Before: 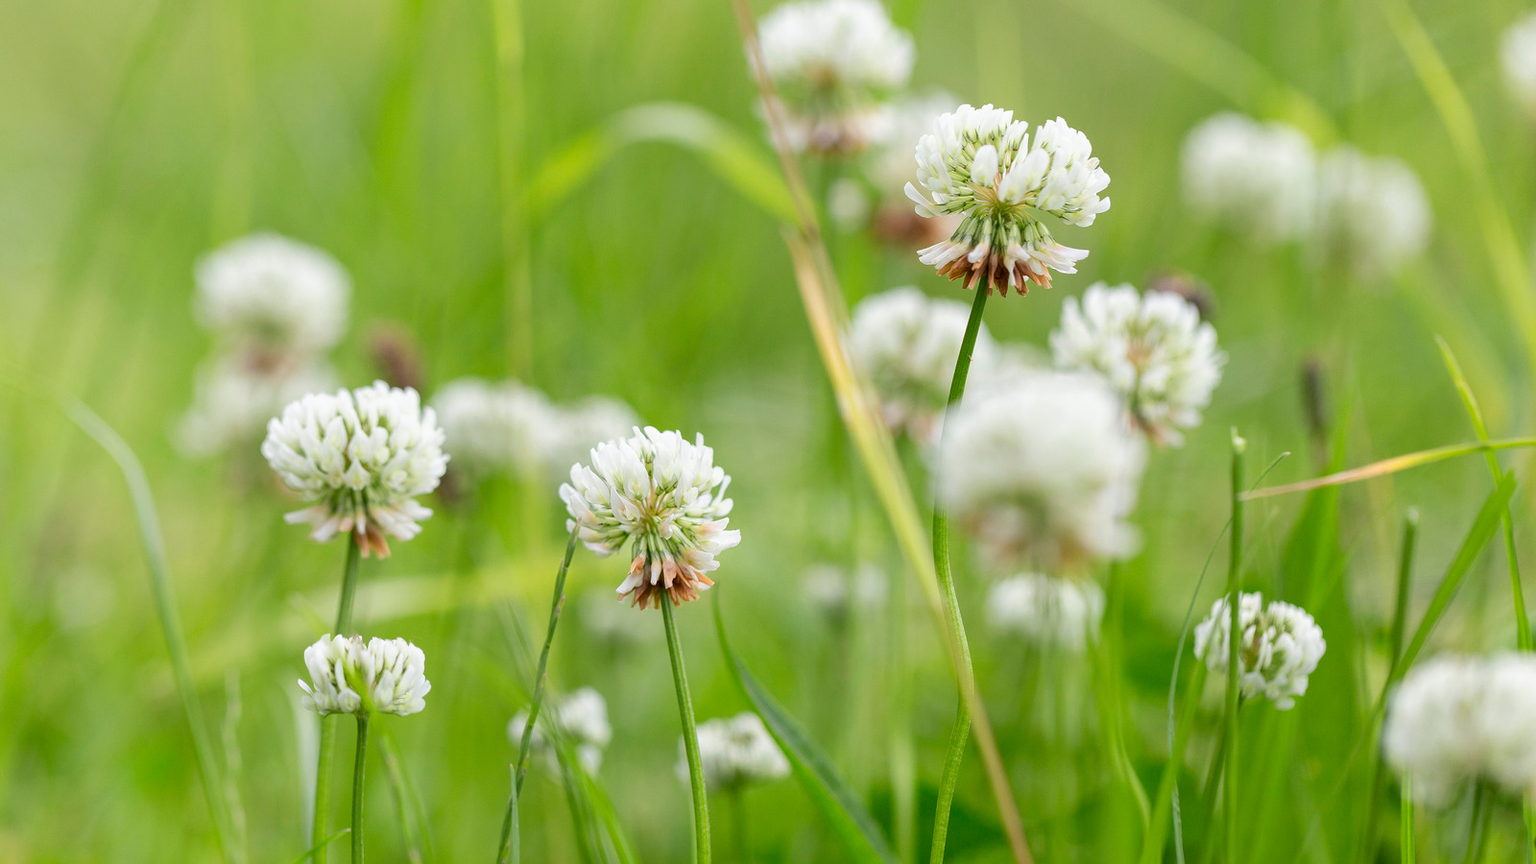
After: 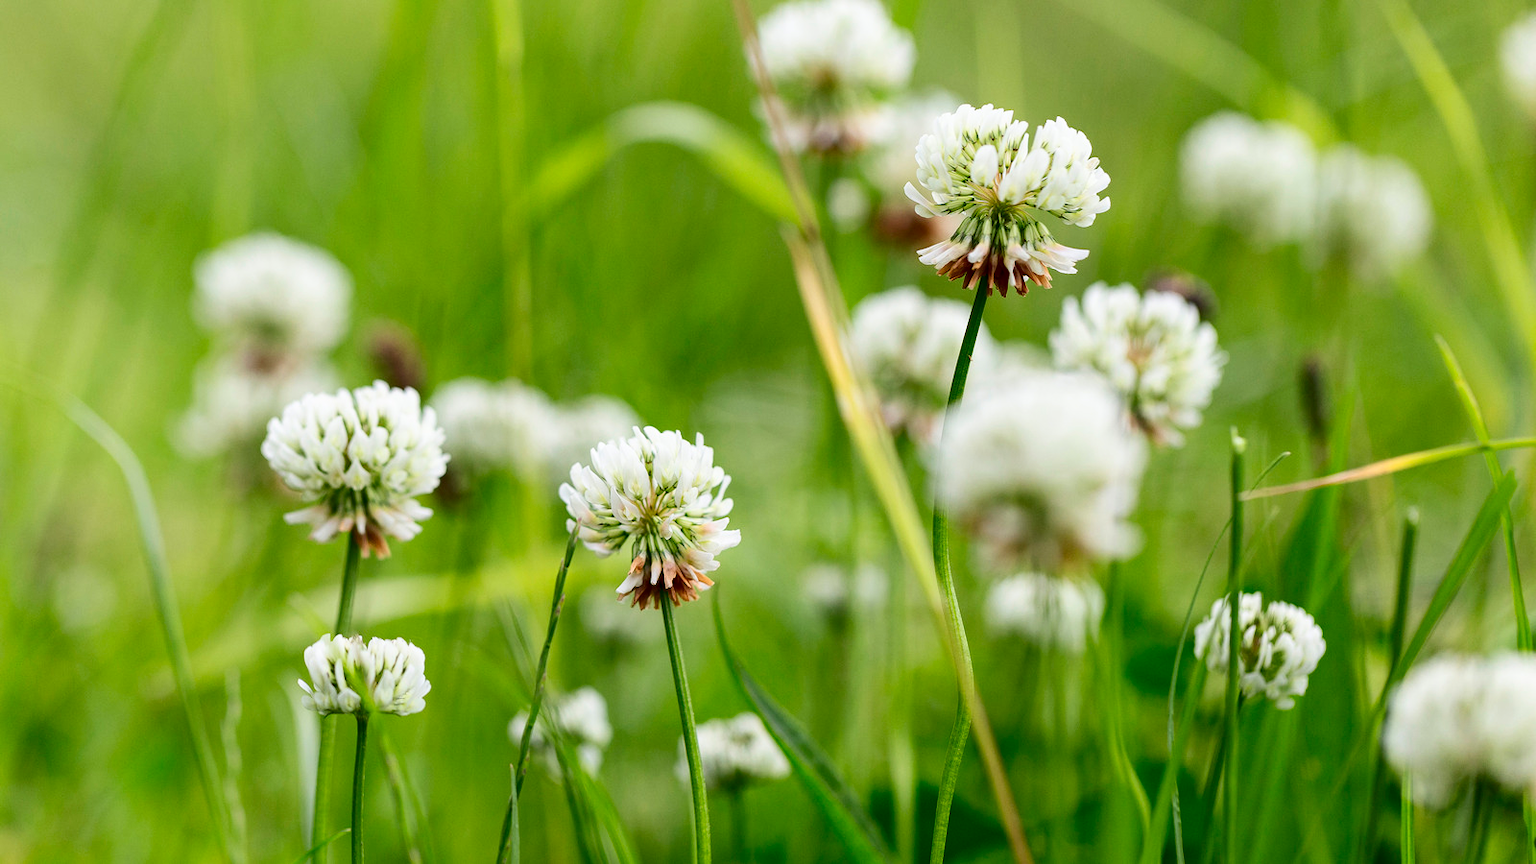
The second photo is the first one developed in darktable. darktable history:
contrast brightness saturation: contrast 0.236, brightness -0.223, saturation 0.147
